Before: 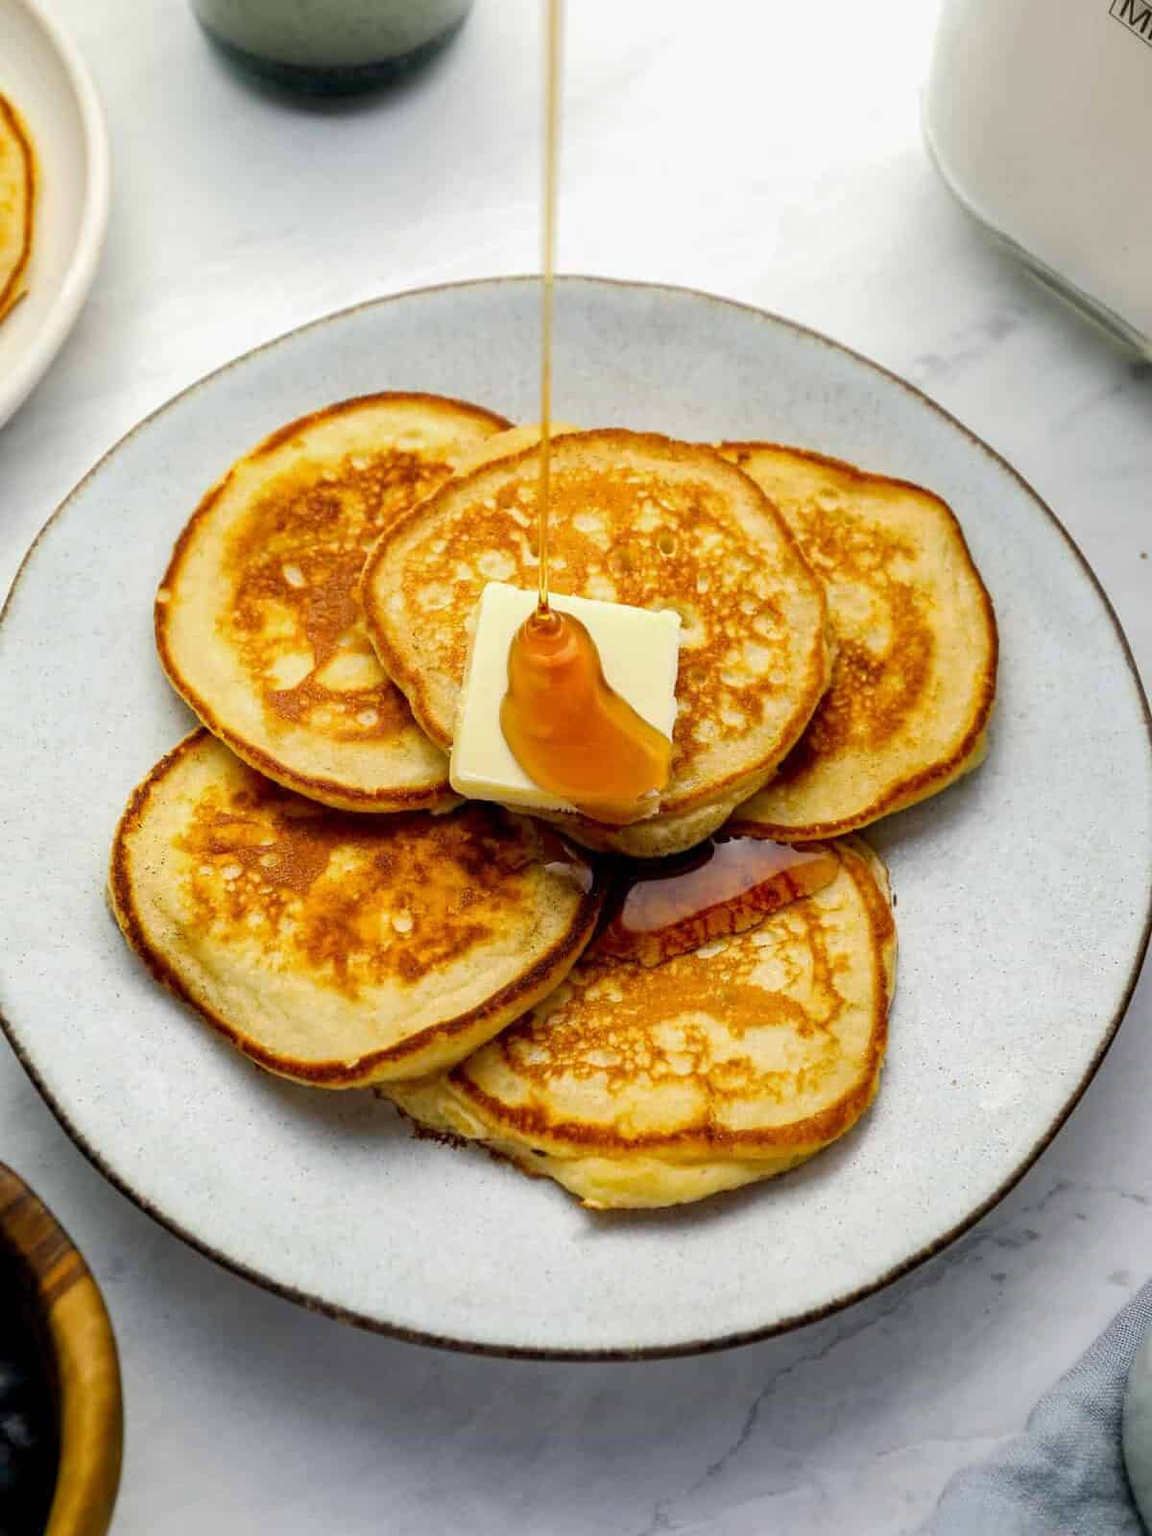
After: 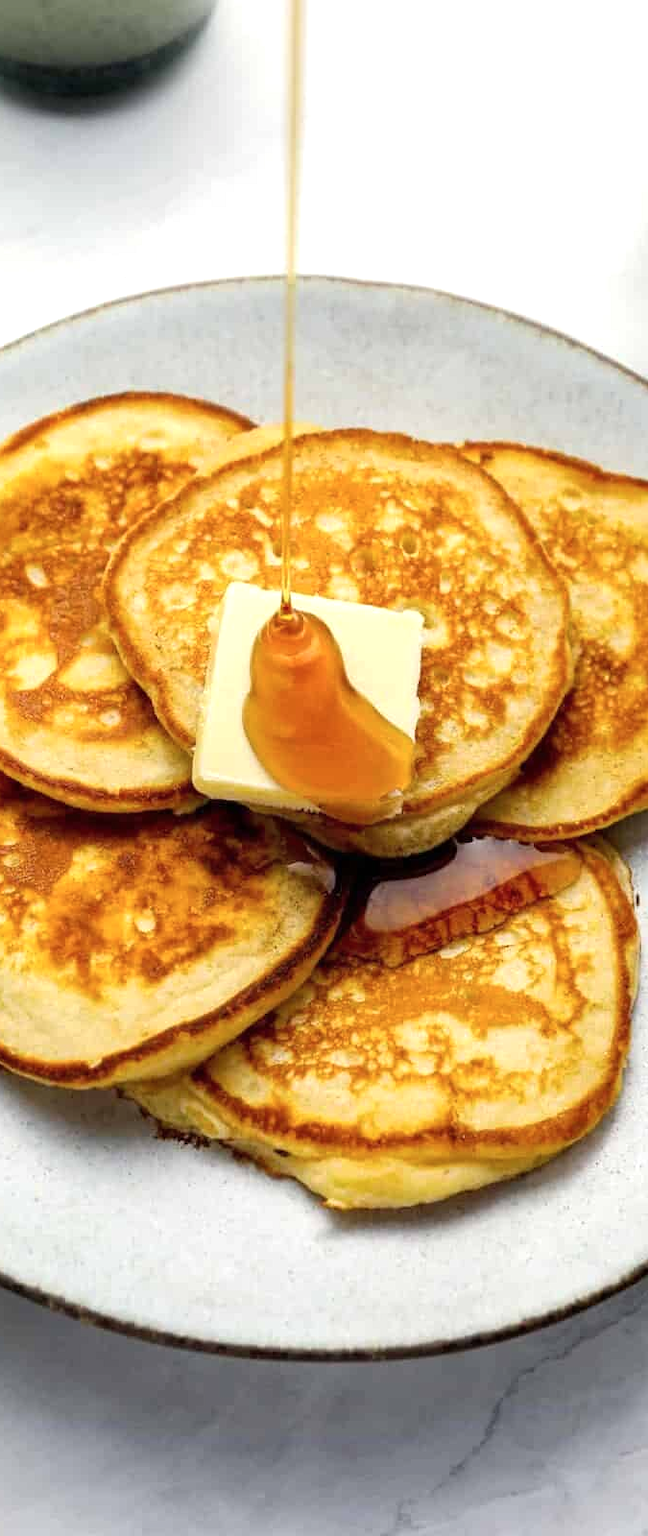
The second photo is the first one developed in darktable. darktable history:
crop and rotate: left 22.352%, right 21.384%
color calibration: illuminant same as pipeline (D50), adaptation XYZ, x 0.345, y 0.358, temperature 5018.46 K
shadows and highlights: radius 110.18, shadows 51.42, white point adjustment 8.97, highlights -5.27, soften with gaussian
